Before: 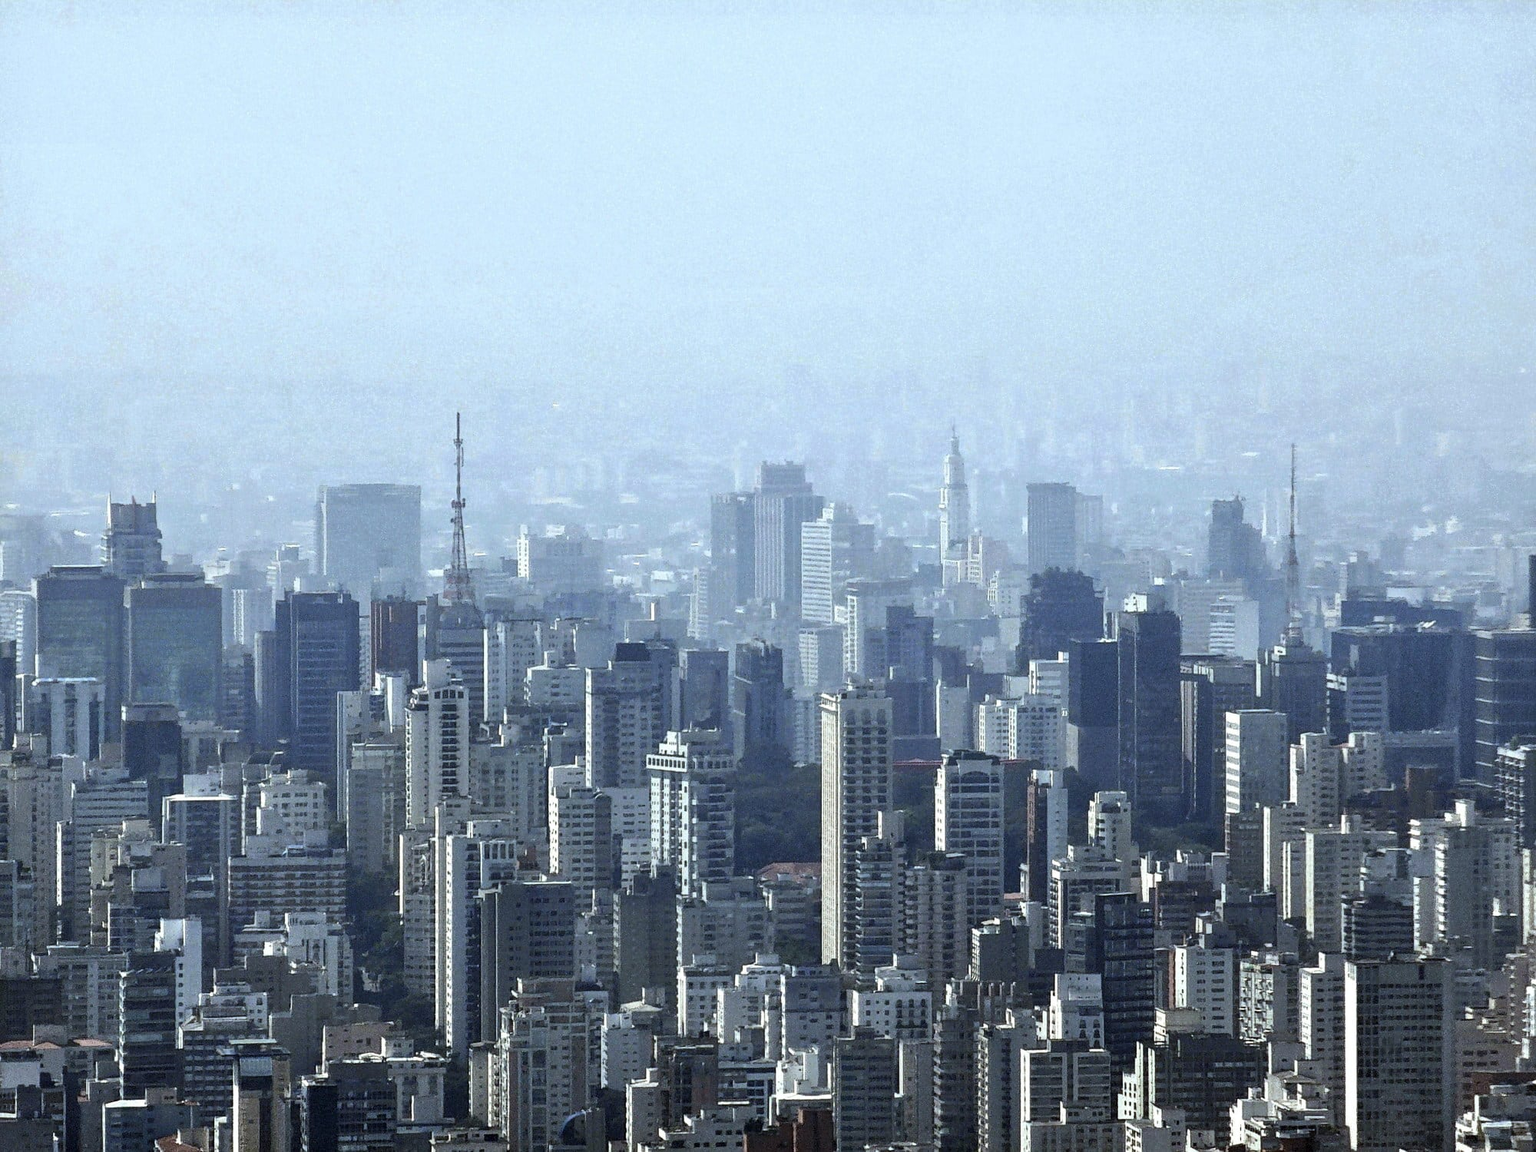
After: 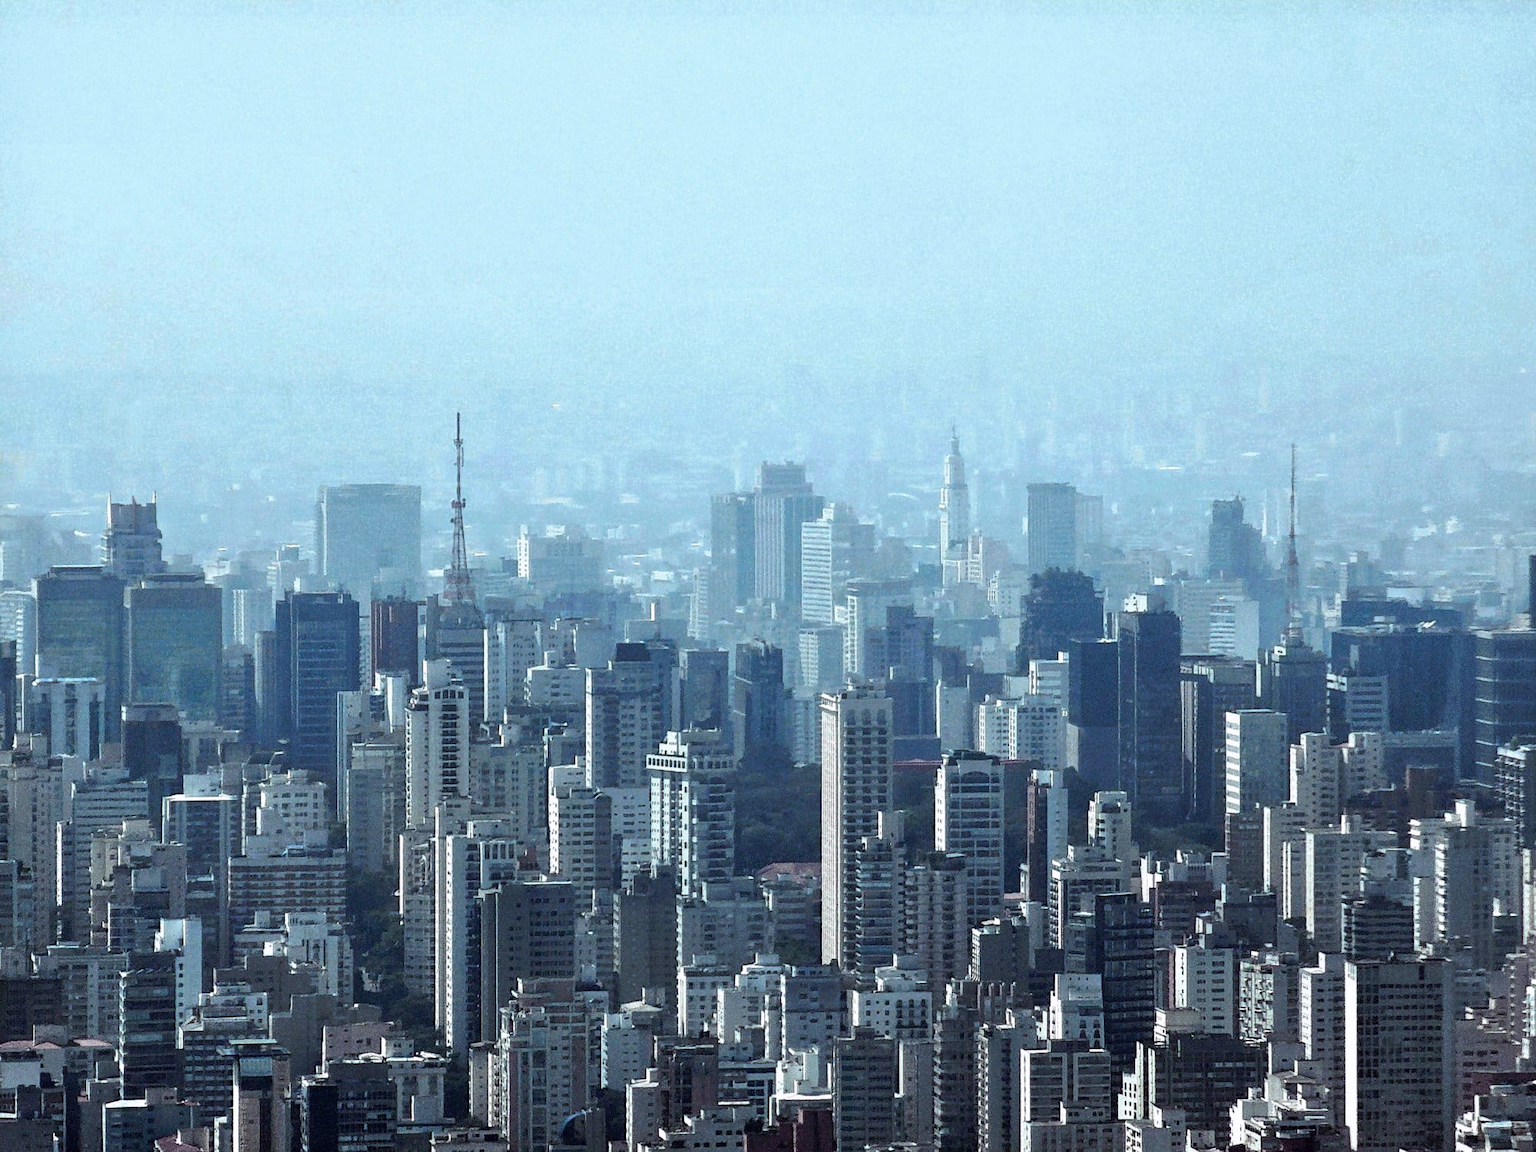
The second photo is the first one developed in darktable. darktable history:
tone curve: curves: ch0 [(0, 0) (0.003, 0.013) (0.011, 0.017) (0.025, 0.028) (0.044, 0.049) (0.069, 0.07) (0.1, 0.103) (0.136, 0.143) (0.177, 0.186) (0.224, 0.232) (0.277, 0.282) (0.335, 0.333) (0.399, 0.405) (0.468, 0.477) (0.543, 0.54) (0.623, 0.627) (0.709, 0.709) (0.801, 0.798) (0.898, 0.902) (1, 1)], preserve colors none
color look up table: target L [79.29, 91.38, 92.16, 85.12, 84.24, 87.51, 89.29, 81.94, 72.71, 66.46, 62.64, 56.2, 51.28, 56.76, 31.4, 30.64, 22.58, 4.503, 200.19, 79.56, 87.47, 89.05, 77.03, 73.41, 51.94, 71.06, 49.71, 65.09, 58.44, 51.5, 45.3, 15.19, 80.52, 75.33, 76.94, 64.47, 59.4, 49.38, 48.41, 49.37, 40.67, 26.65, 14.33, 88.6, 80.06, 78.11, 60.47, 56.5, 40.61], target a [23.59, 10.98, -26.19, -63.31, -76.11, 1.618, -8.48, -35.07, -60.63, -64.86, -35.18, 0.74, 21.2, 0.672, -28.21, -37.28, 9.643, 1.669, 0, 23.89, 18.74, 6.585, 17.28, 24.93, 55.76, 15.9, 11.31, 12.59, 16.89, 26.54, 7.963, 15.33, 20.1, 47.91, 23.41, 36.93, 15.14, 44.24, 78.71, 10.31, 29.71, 58.09, 37.4, -51.94, -11.23, -18.82, -4.531, -35.96, -5.461], target b [18.99, -2.687, 22.09, 20.01, 79.15, 1.203, 60.89, 37.86, 39.02, 62.2, 17.93, 36.12, 2.51, 2.404, 3.851, 34.82, 4.418, -0.022, 0, -2.806, -10.53, -13.14, -26.35, -20.69, -64.91, -42.95, -2.885, -25.49, -35.54, -37.28, -17.33, -22.32, -26.38, -35.07, -23.16, -43.17, -45.12, -32.15, -52.3, -12.15, -74.99, -77.62, -34.35, -9.947, -12.27, -30.77, -60.17, -9.718, -34.61], num patches 49
